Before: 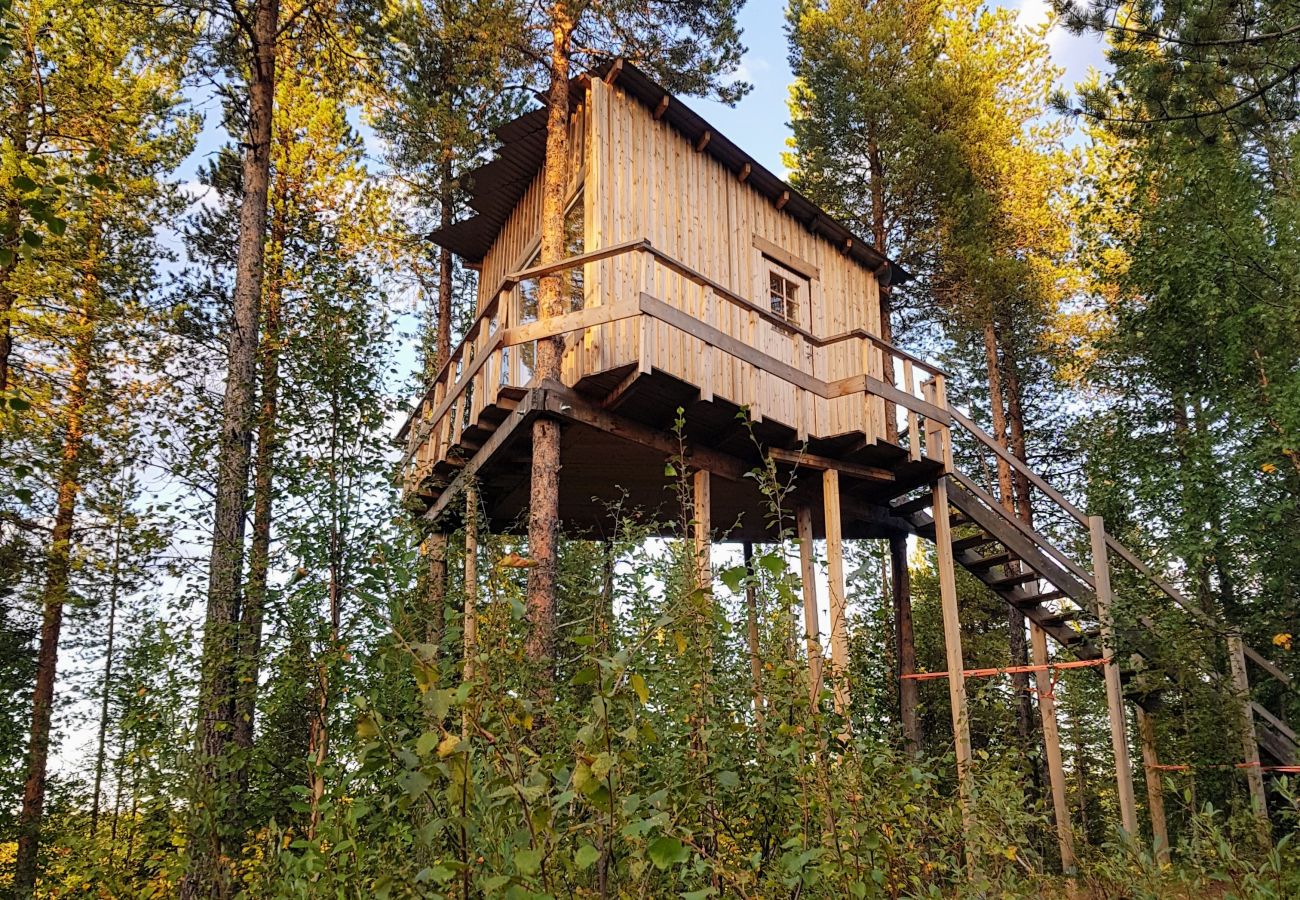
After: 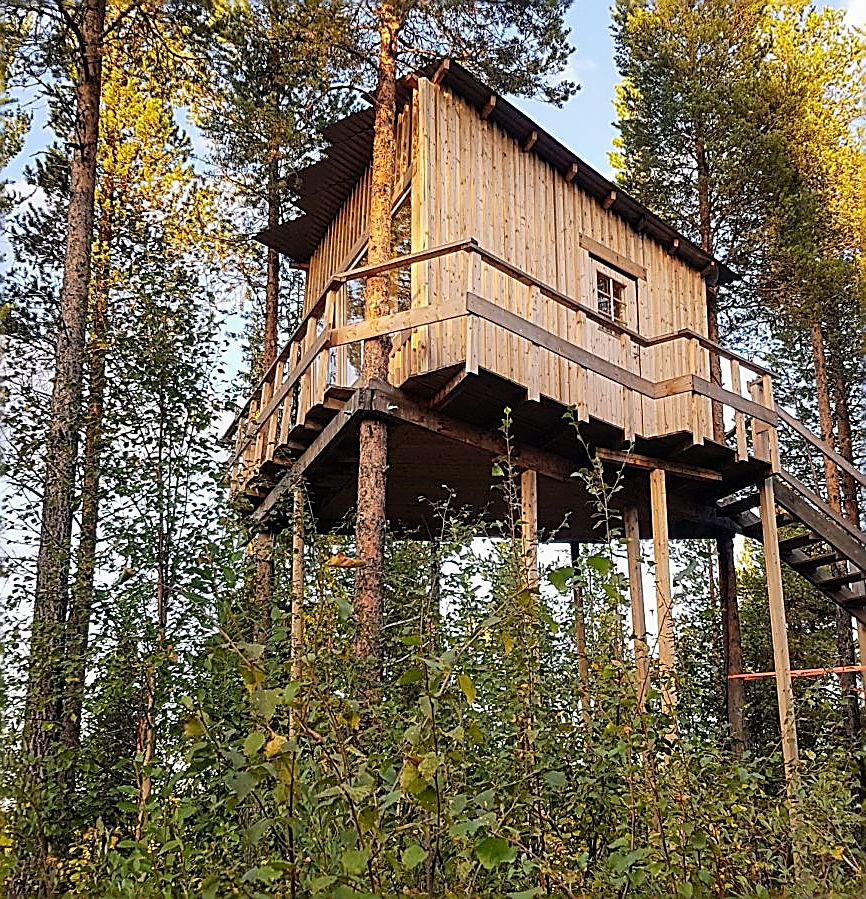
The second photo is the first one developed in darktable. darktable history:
crop and rotate: left 13.342%, right 19.991%
sharpen: radius 1.685, amount 1.294
